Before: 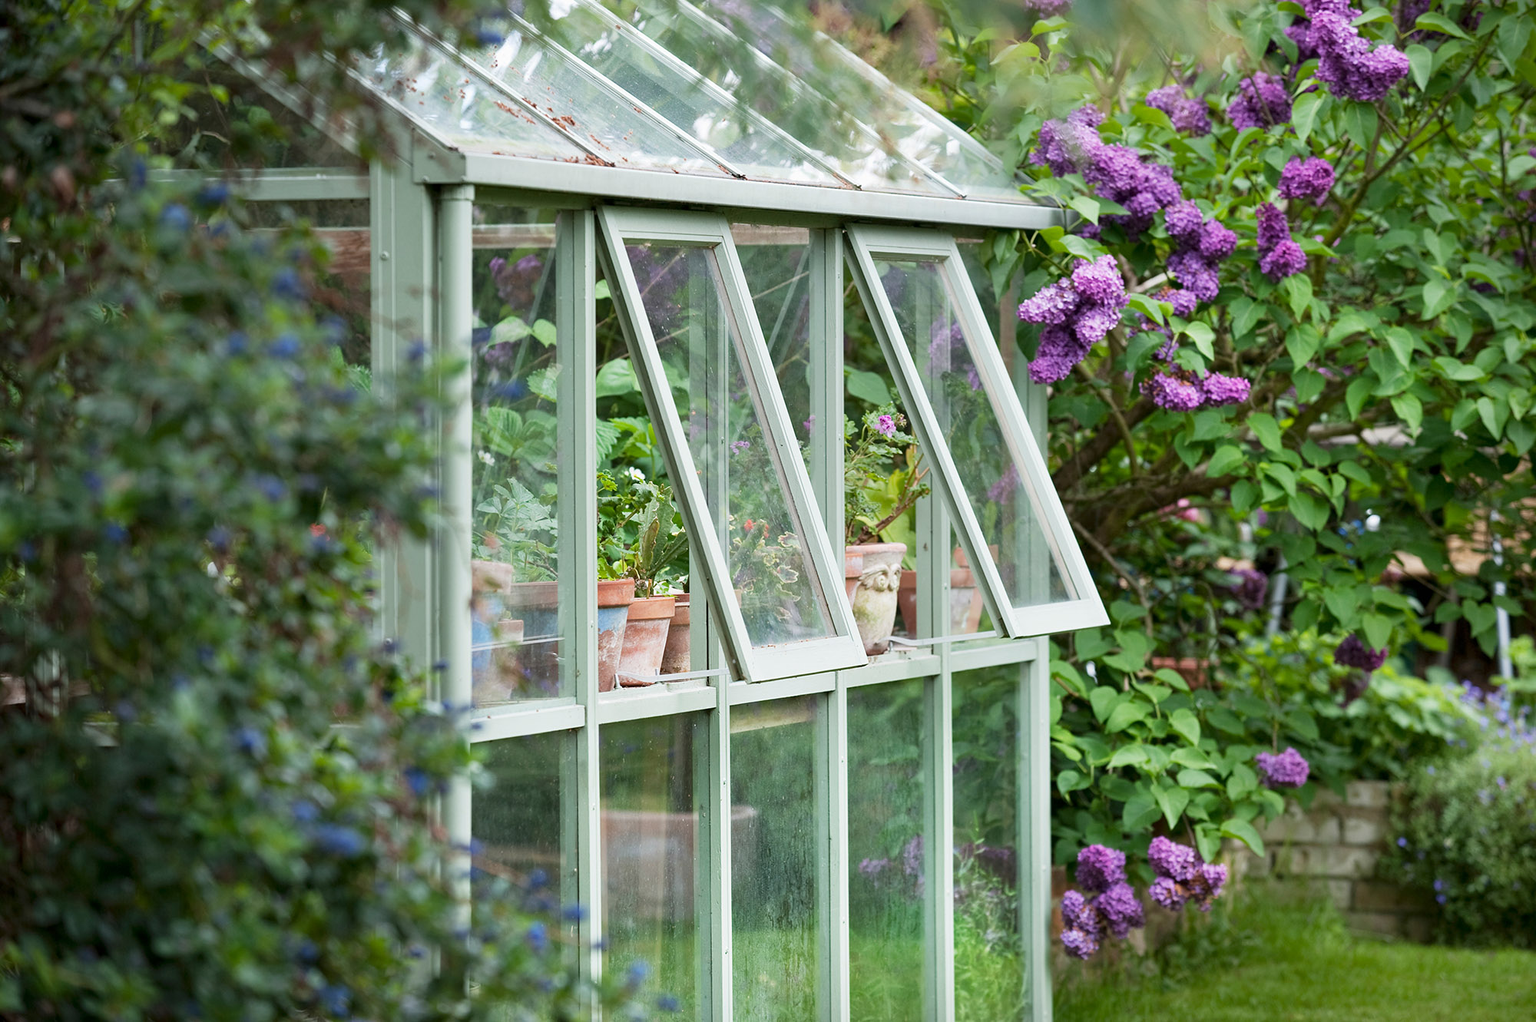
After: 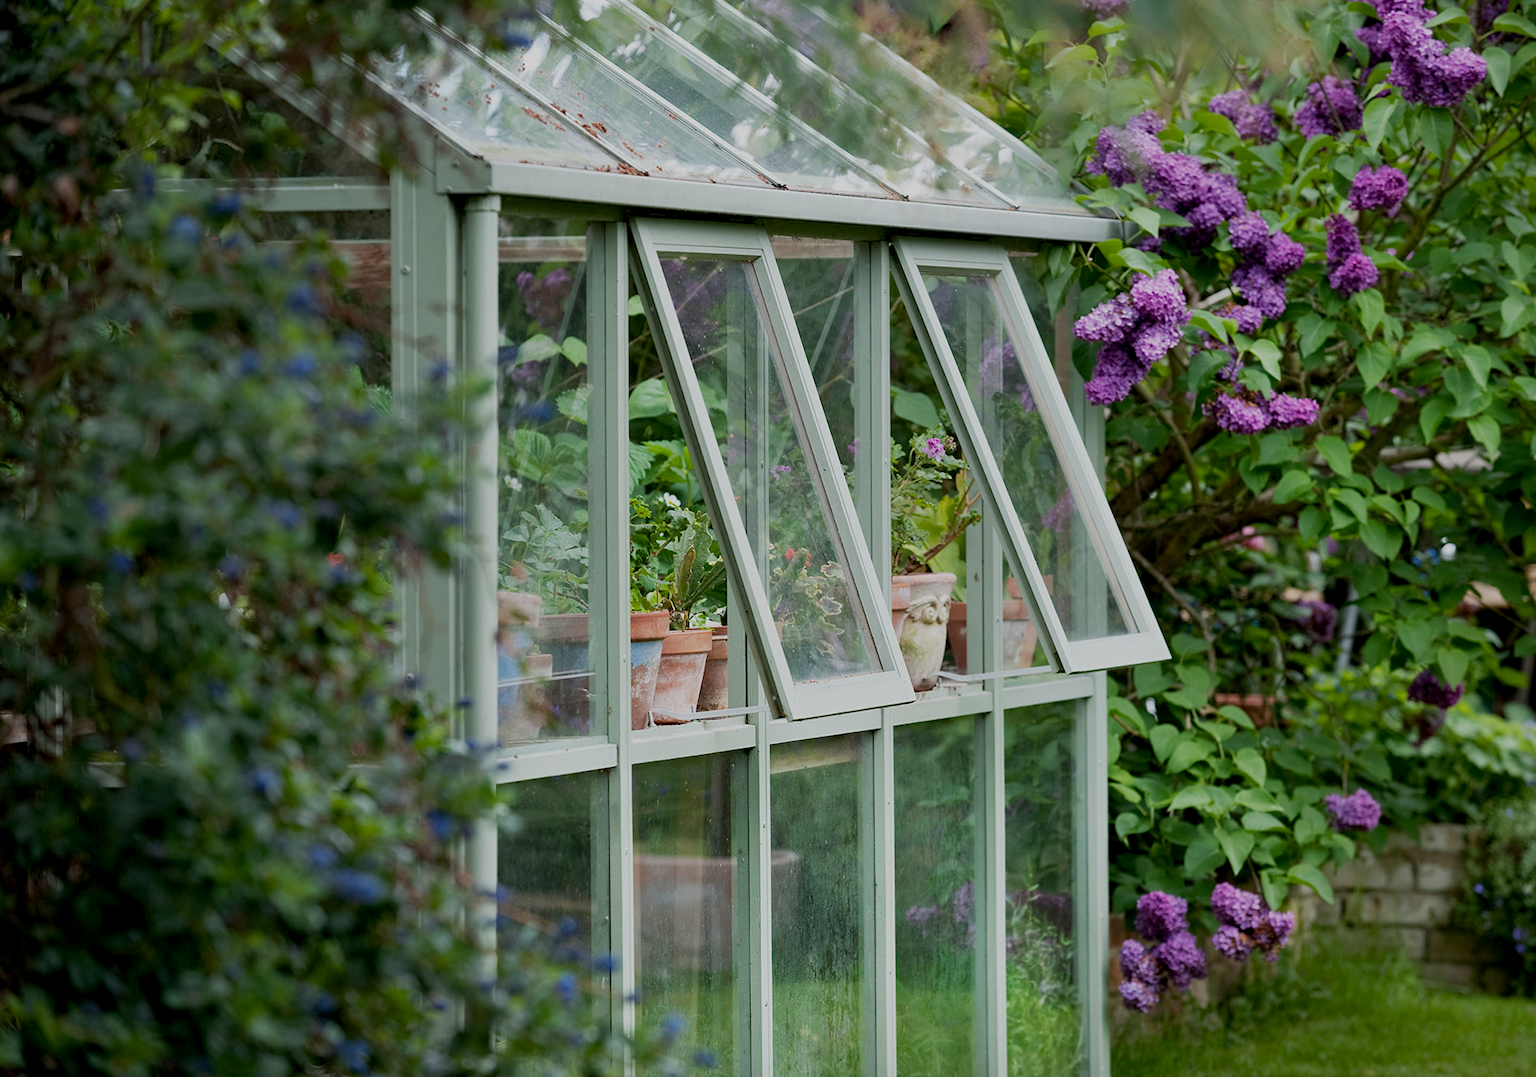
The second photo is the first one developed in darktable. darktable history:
exposure: black level correction 0.009, exposure -0.637 EV, compensate highlight preservation false
crop and rotate: right 5.167%
